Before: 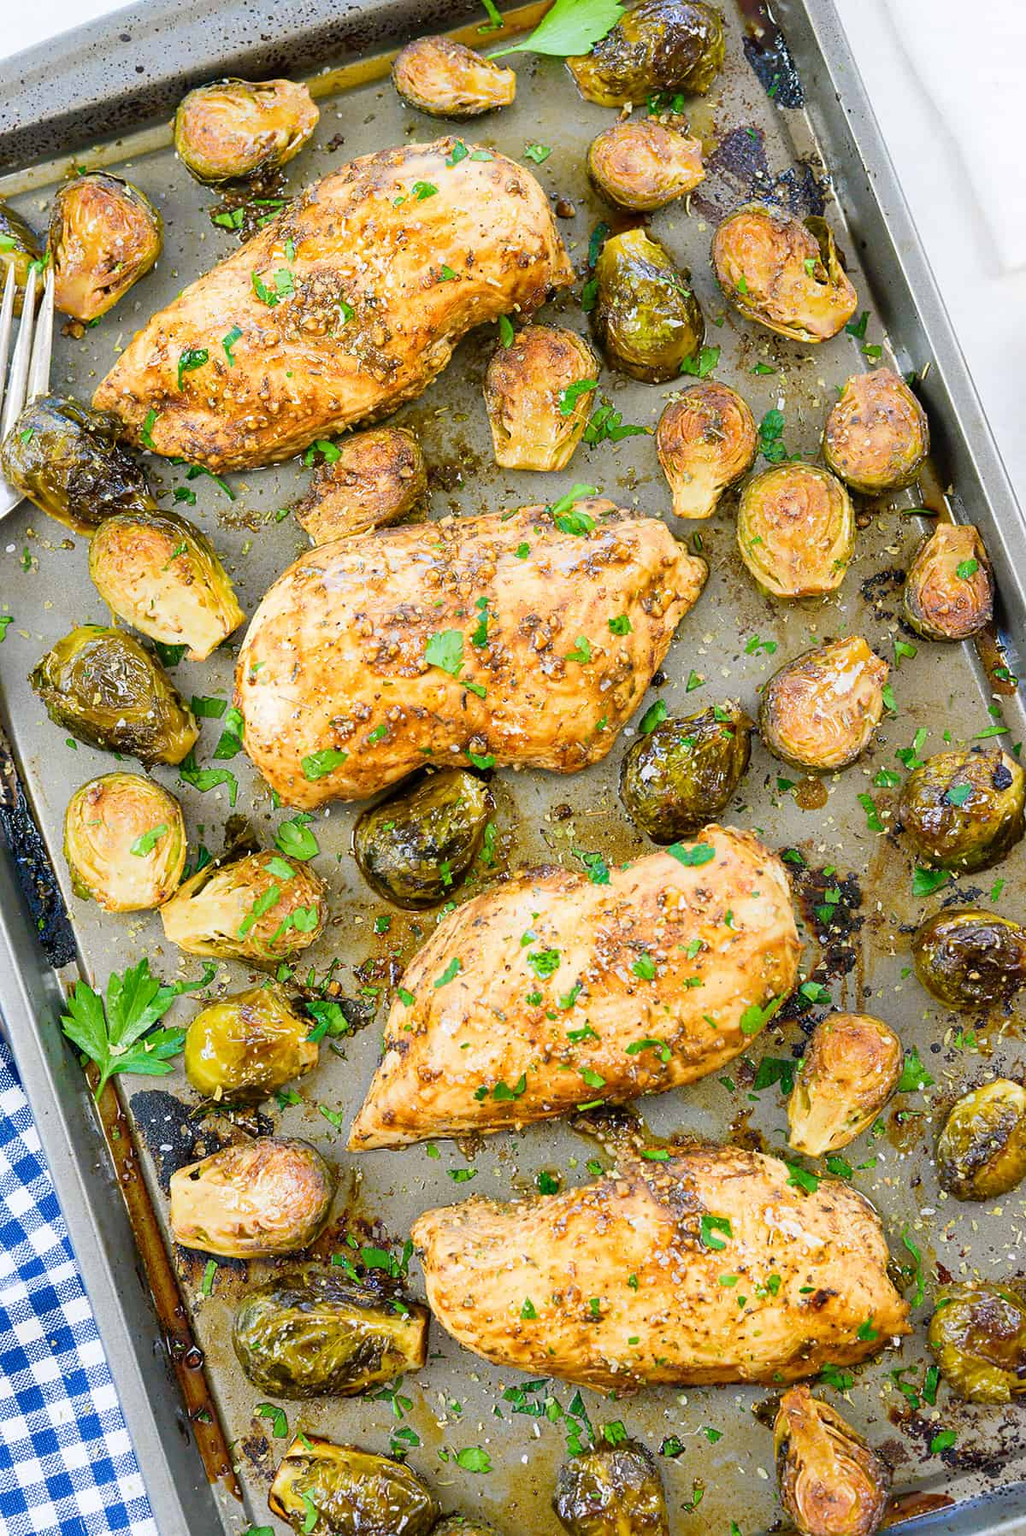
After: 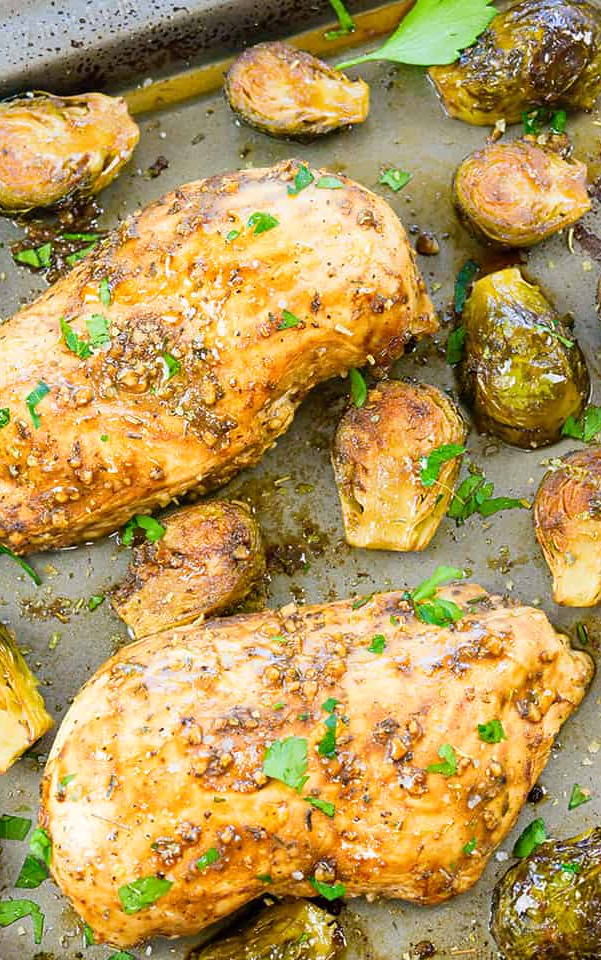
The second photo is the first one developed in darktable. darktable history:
crop: left 19.566%, right 30.31%, bottom 46.525%
levels: levels [0, 0.492, 0.984]
